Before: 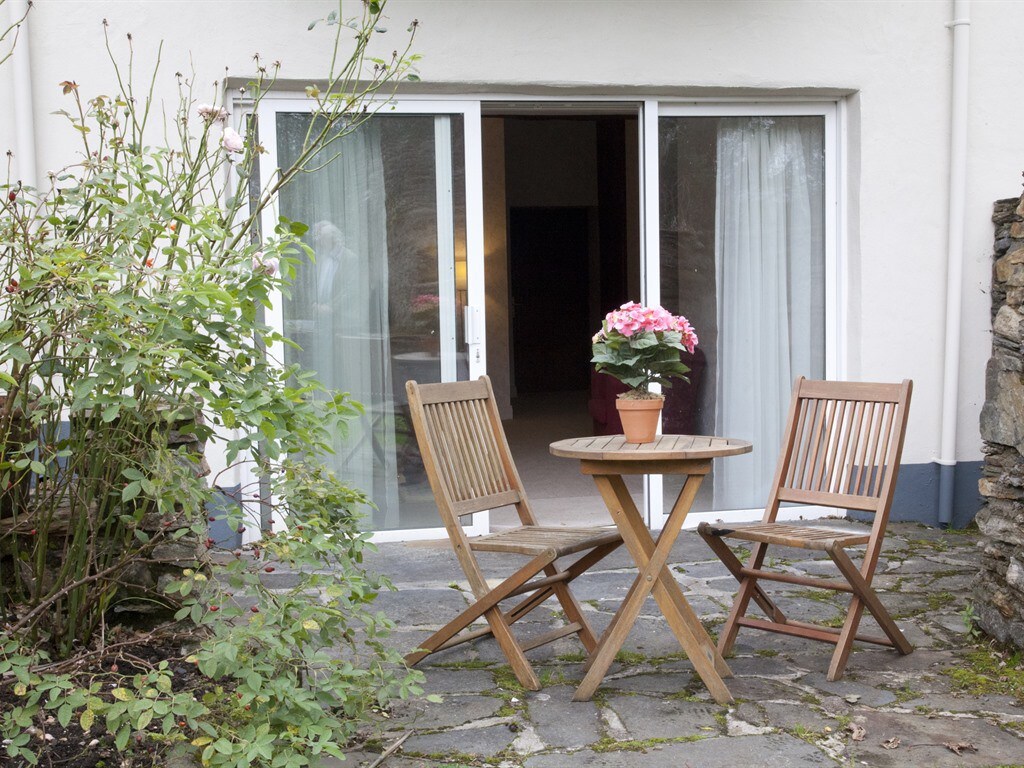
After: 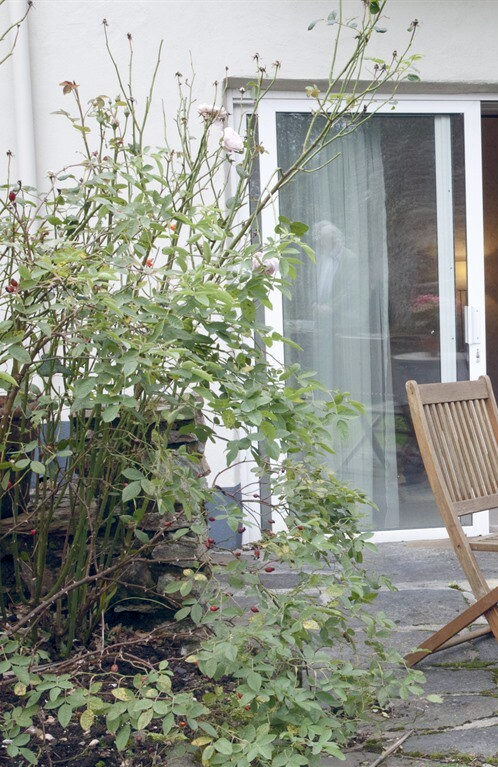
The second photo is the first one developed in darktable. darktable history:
crop and rotate: left 0.037%, top 0%, right 51.276%
color balance rgb: global offset › chroma 0.129%, global offset › hue 253.43°, linear chroma grading › shadows -2.093%, linear chroma grading › highlights -14.465%, linear chroma grading › global chroma -9.549%, linear chroma grading › mid-tones -9.775%, perceptual saturation grading › global saturation 13.574%, perceptual saturation grading › highlights -24.748%, perceptual saturation grading › shadows 25.421%, global vibrance 20%
